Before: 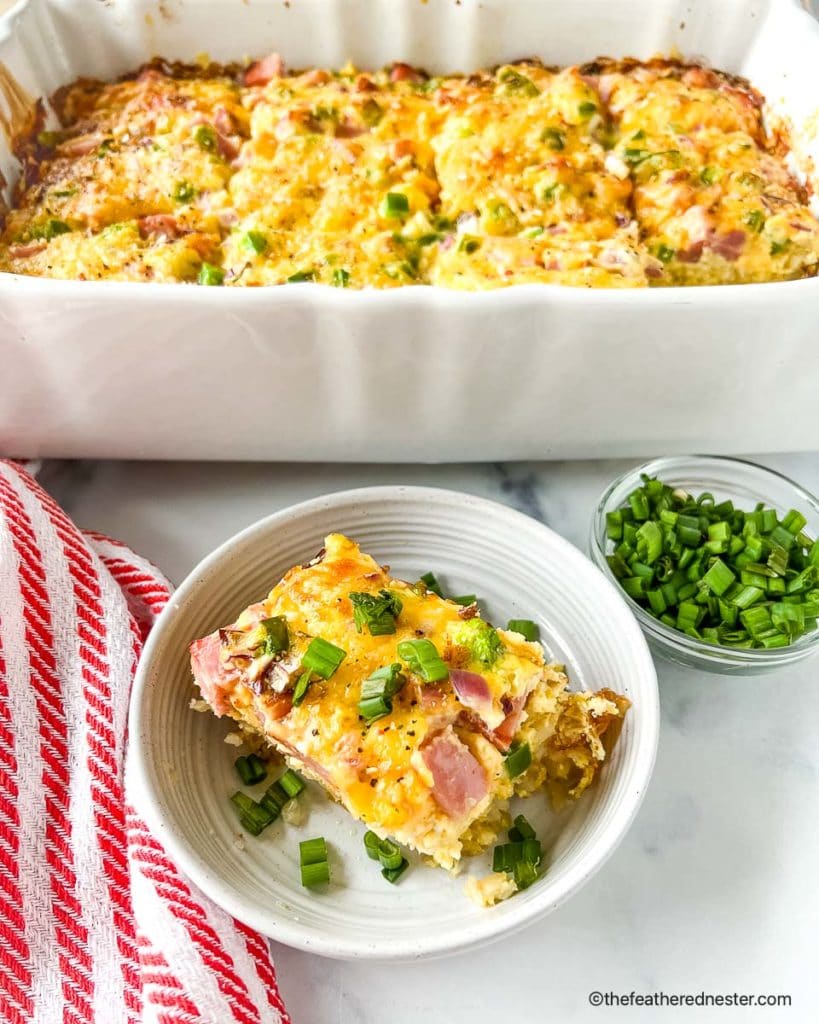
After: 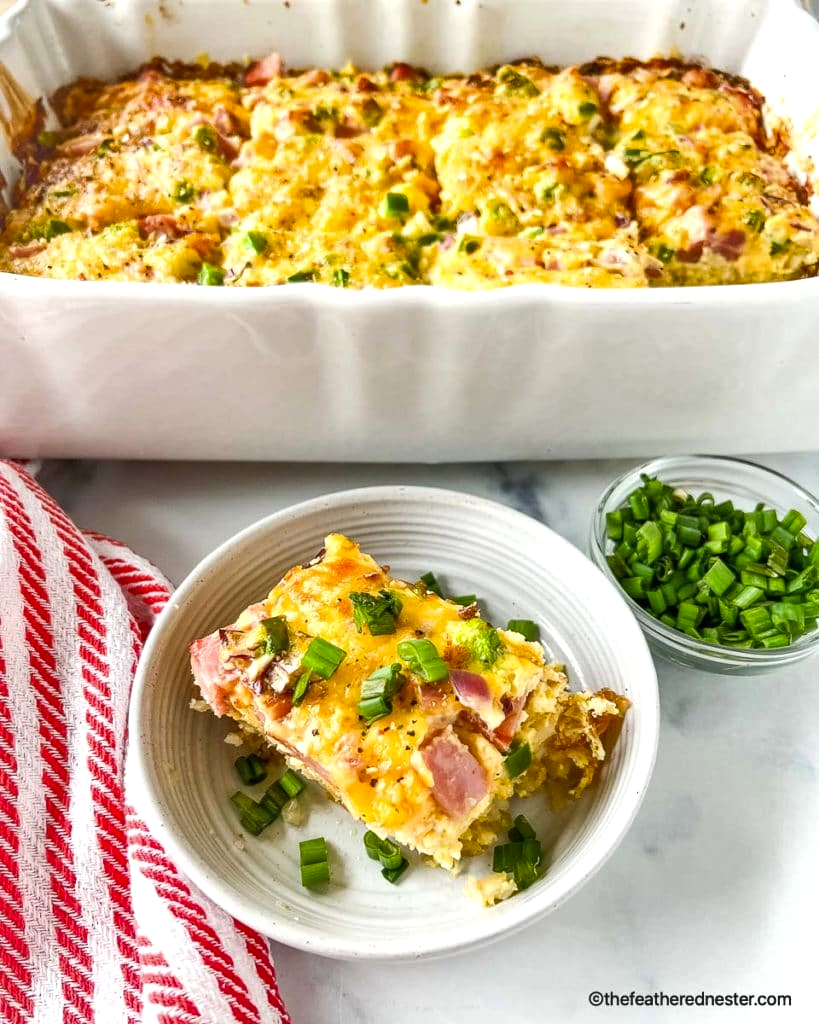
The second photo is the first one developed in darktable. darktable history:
exposure: exposure 0.15 EV, compensate highlight preservation false
shadows and highlights: shadows 49, highlights -41, soften with gaussian
